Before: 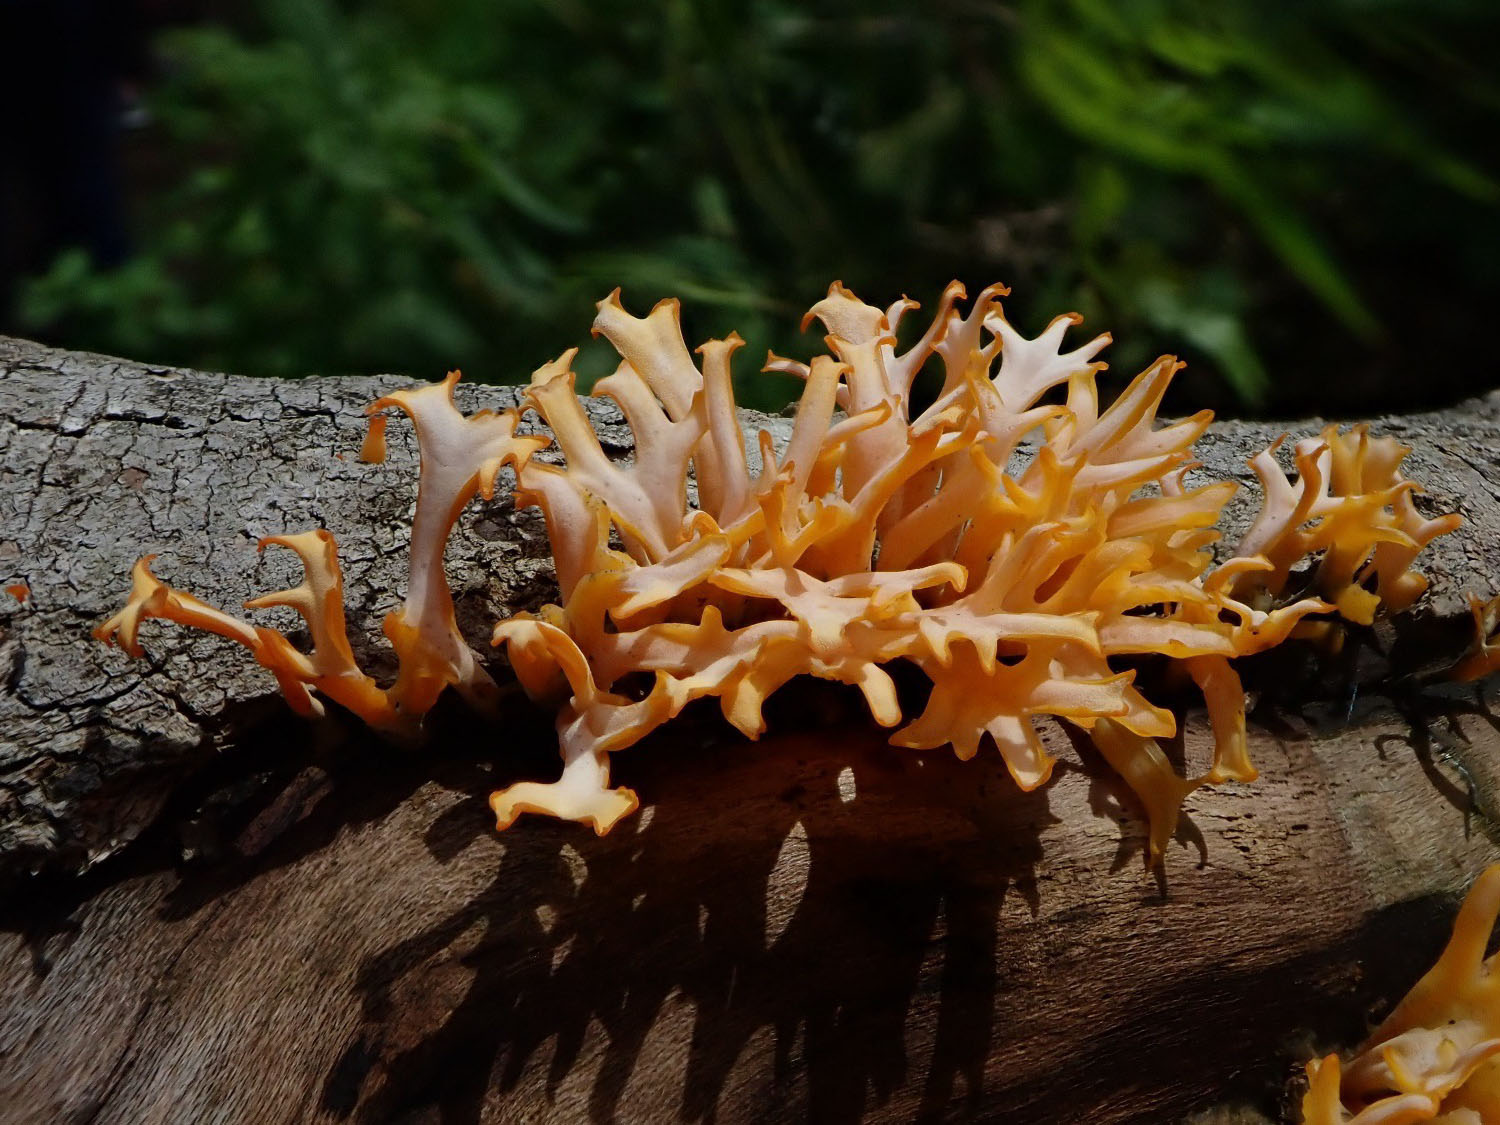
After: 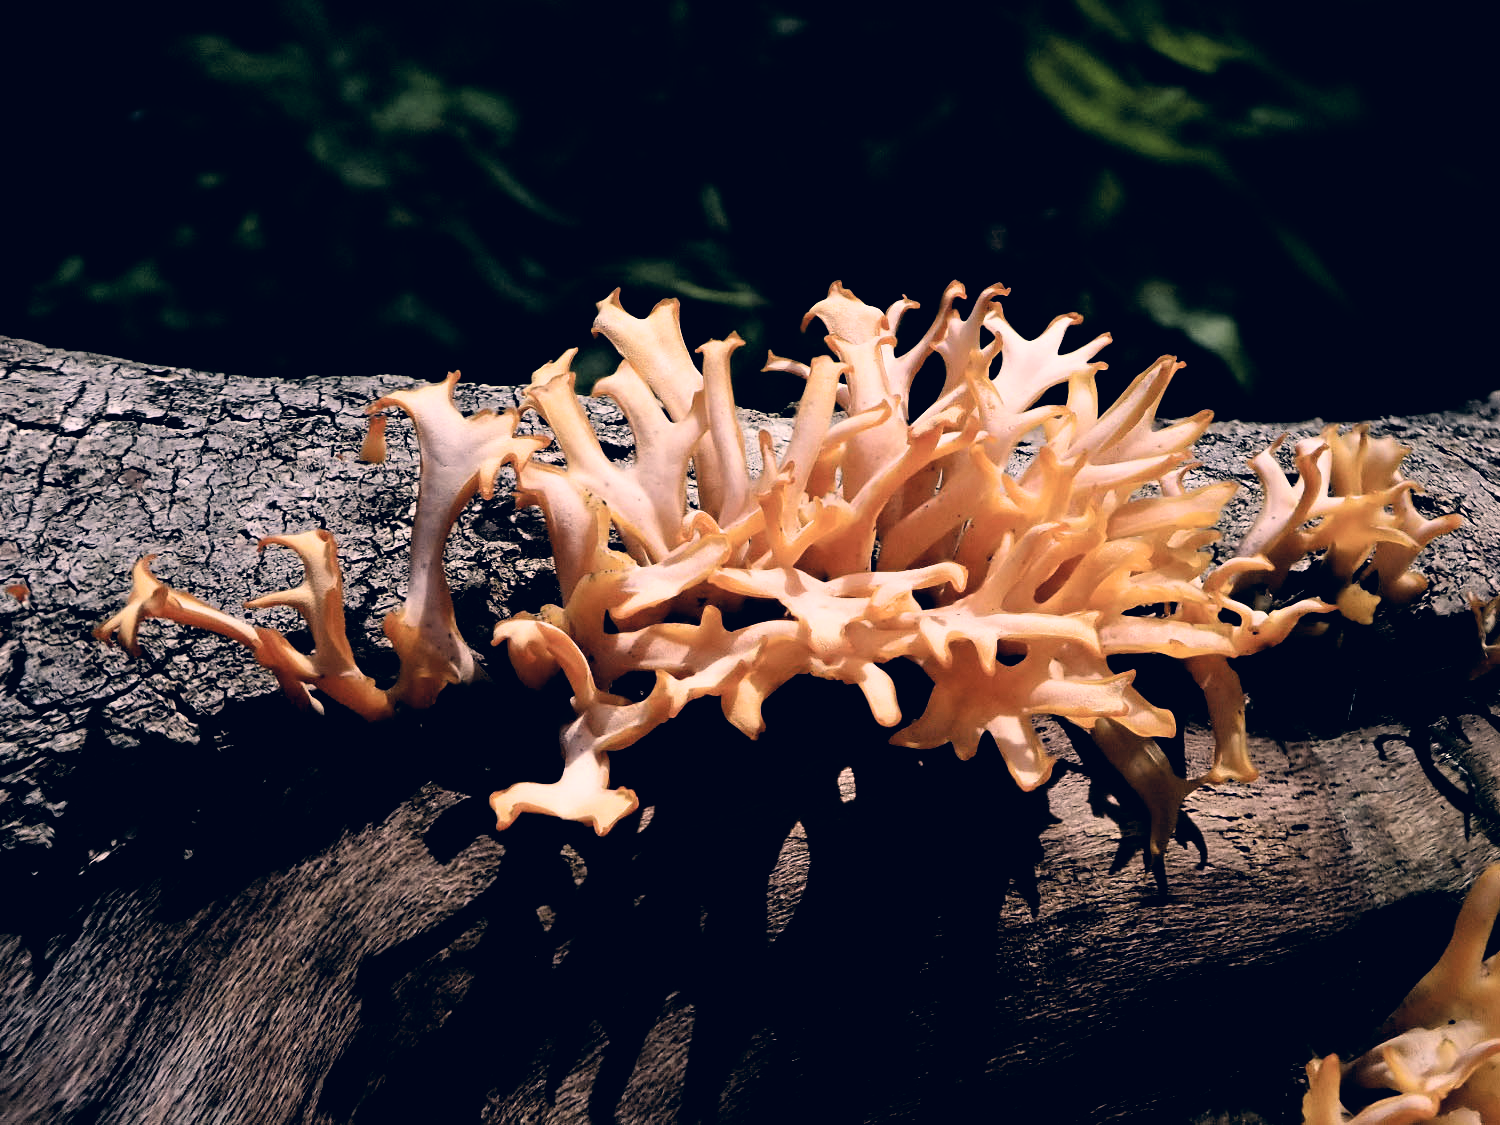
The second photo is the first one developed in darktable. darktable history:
exposure: black level correction 0, exposure 0.4 EV, compensate exposure bias true, compensate highlight preservation false
color correction: highlights a* 14.46, highlights b* 5.85, shadows a* -5.53, shadows b* -15.24, saturation 0.85
filmic rgb: black relative exposure -3.75 EV, white relative exposure 2.4 EV, dynamic range scaling -50%, hardness 3.42, latitude 30%, contrast 1.8
